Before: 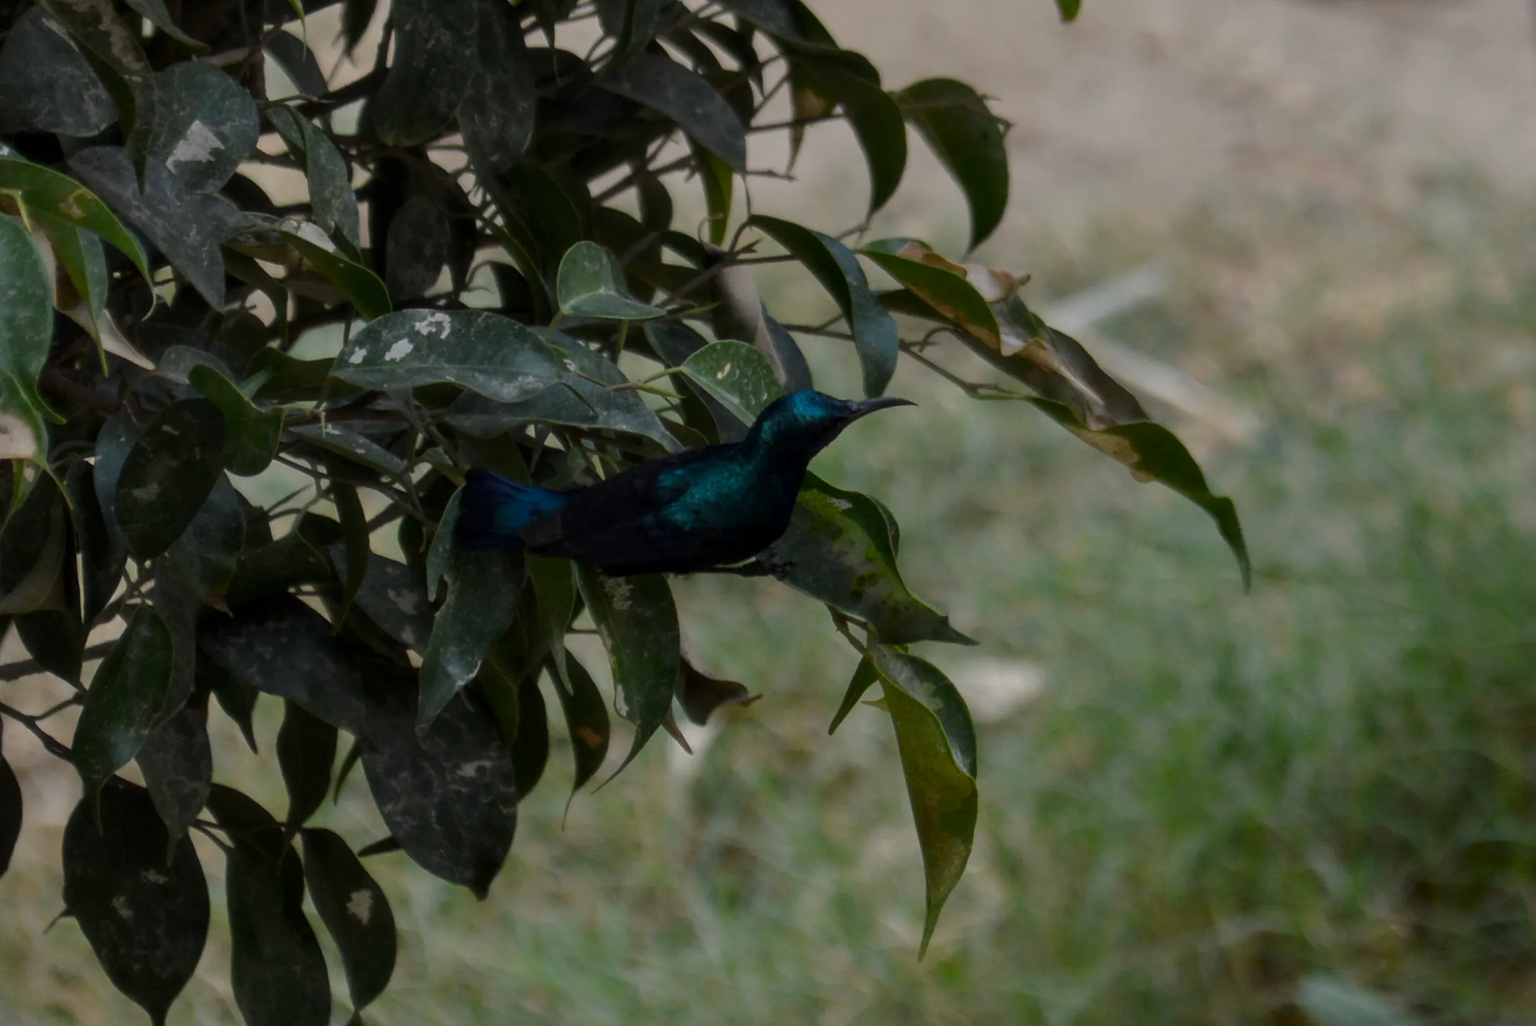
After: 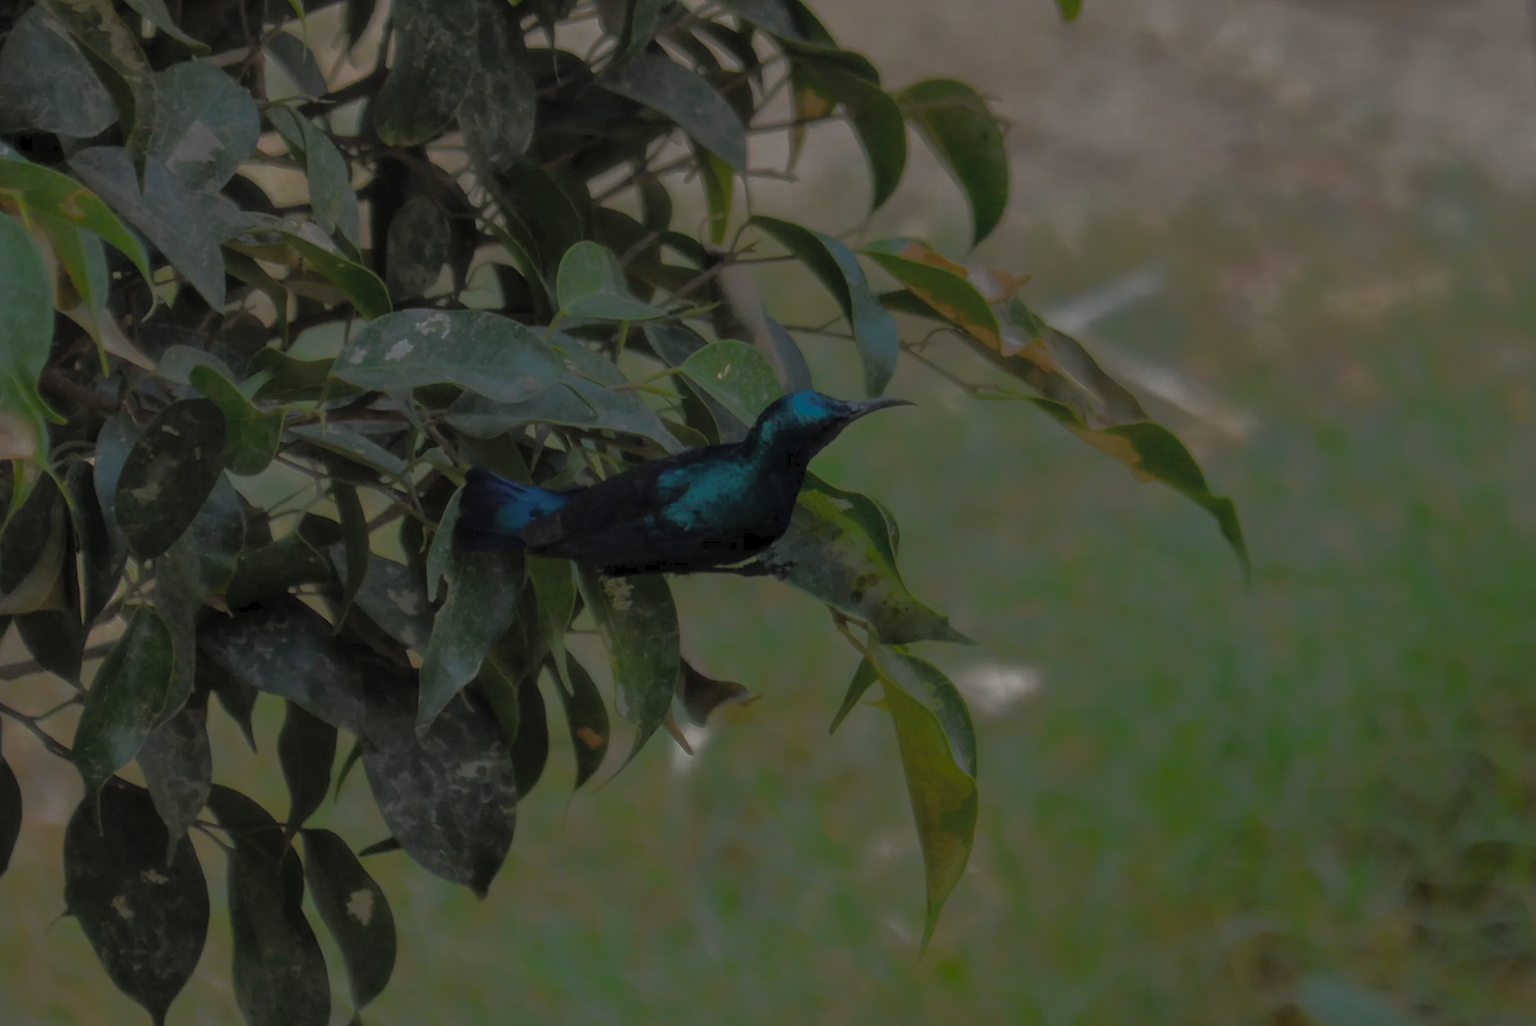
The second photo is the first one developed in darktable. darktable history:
tone curve: curves: ch0 [(0, 0) (0.003, 0.032) (0.53, 0.368) (0.901, 0.866) (1, 1)], color space Lab, independent channels, preserve colors none
